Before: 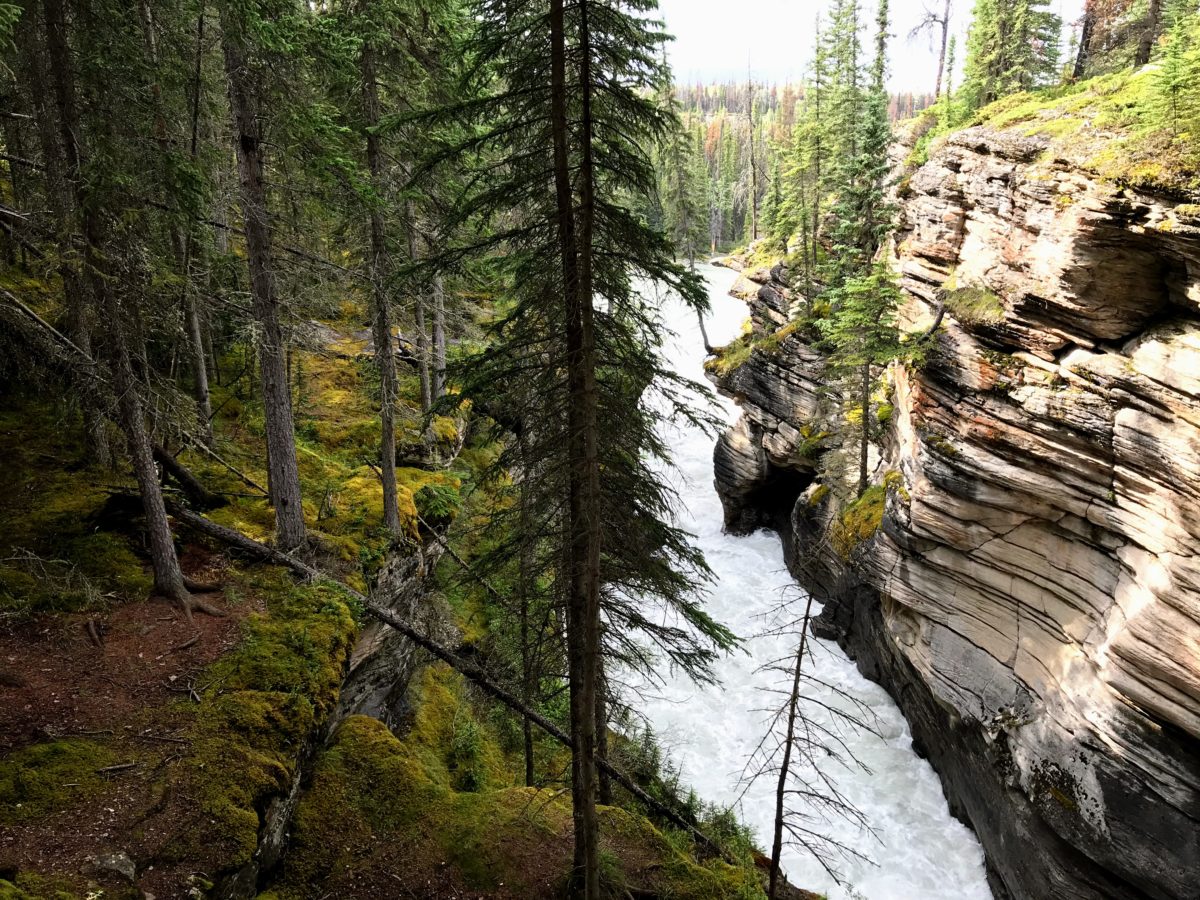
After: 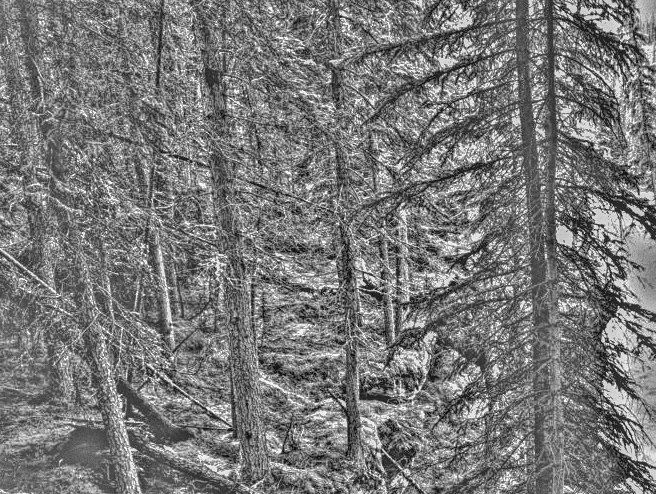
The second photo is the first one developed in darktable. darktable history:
grain: on, module defaults
sharpen: amount 0.2
local contrast: highlights 20%, shadows 30%, detail 200%, midtone range 0.2
monochrome: on, module defaults
highpass: on, module defaults
crop and rotate: left 3.047%, top 7.509%, right 42.236%, bottom 37.598%
shadows and highlights: soften with gaussian
contrast brightness saturation: saturation -0.05
